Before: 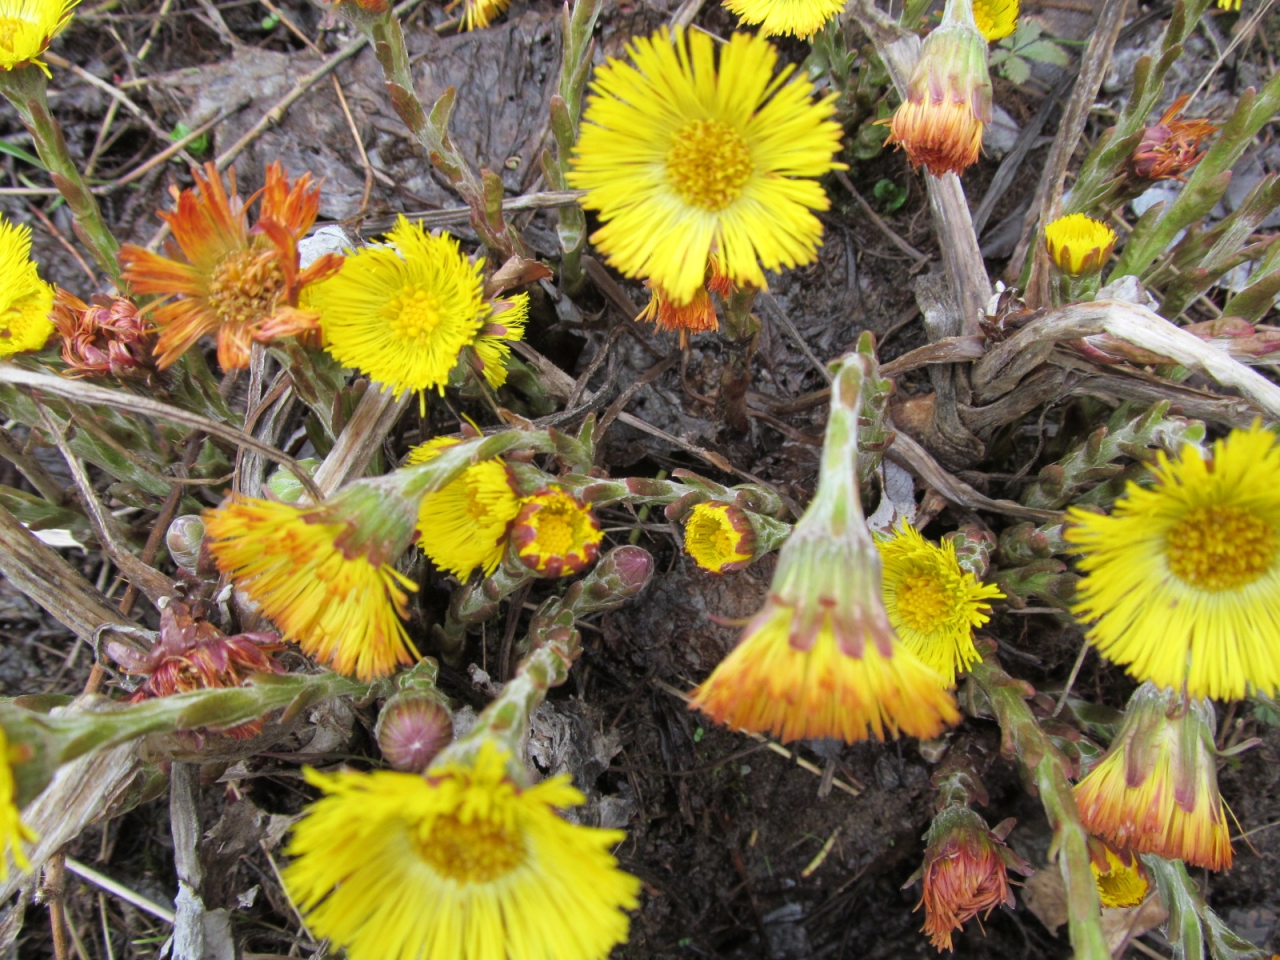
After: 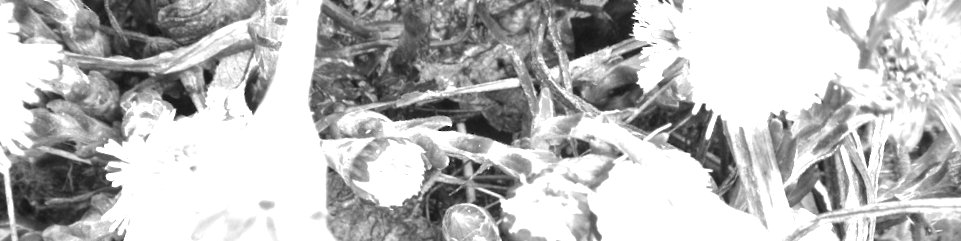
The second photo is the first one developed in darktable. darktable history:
exposure: black level correction 0, exposure 1.975 EV, compensate exposure bias true, compensate highlight preservation false
color zones: curves: ch0 [(0.002, 0.593) (0.143, 0.417) (0.285, 0.541) (0.455, 0.289) (0.608, 0.327) (0.727, 0.283) (0.869, 0.571) (1, 0.603)]; ch1 [(0, 0) (0.143, 0) (0.286, 0) (0.429, 0) (0.571, 0) (0.714, 0) (0.857, 0)]
crop and rotate: angle 16.12°, top 30.835%, bottom 35.653%
